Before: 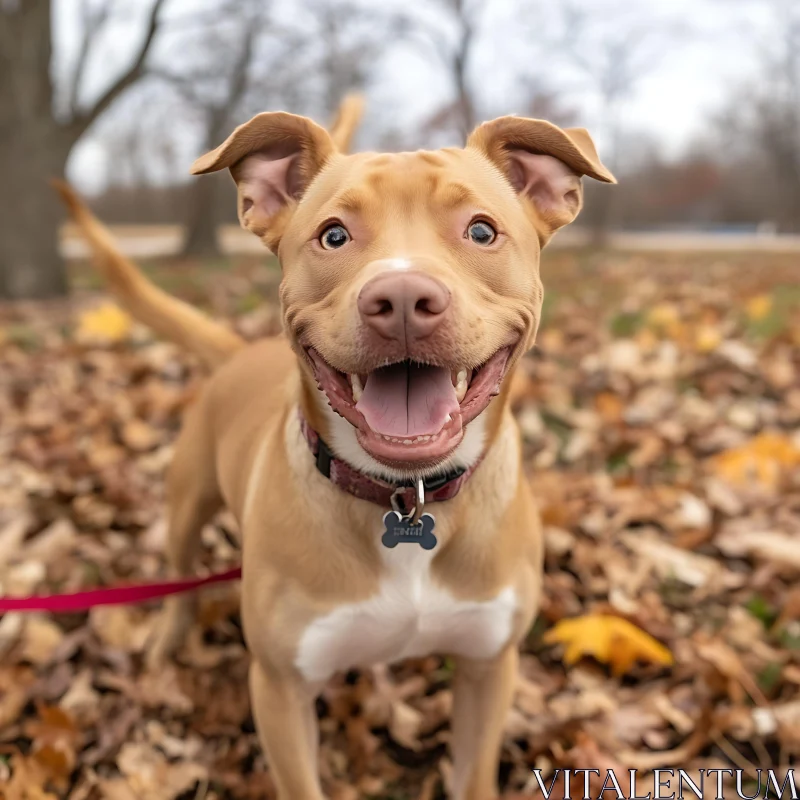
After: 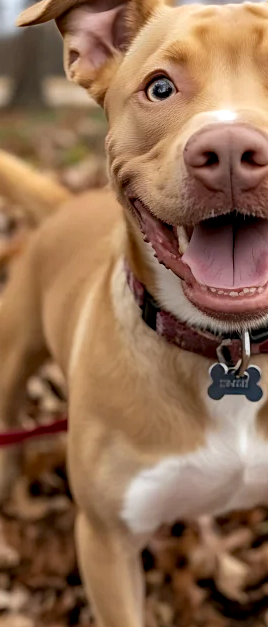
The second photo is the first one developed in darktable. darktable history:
crop and rotate: left 21.77%, top 18.528%, right 44.676%, bottom 2.997%
white balance: red 0.982, blue 1.018
local contrast: detail 130%
haze removal: compatibility mode true, adaptive false
